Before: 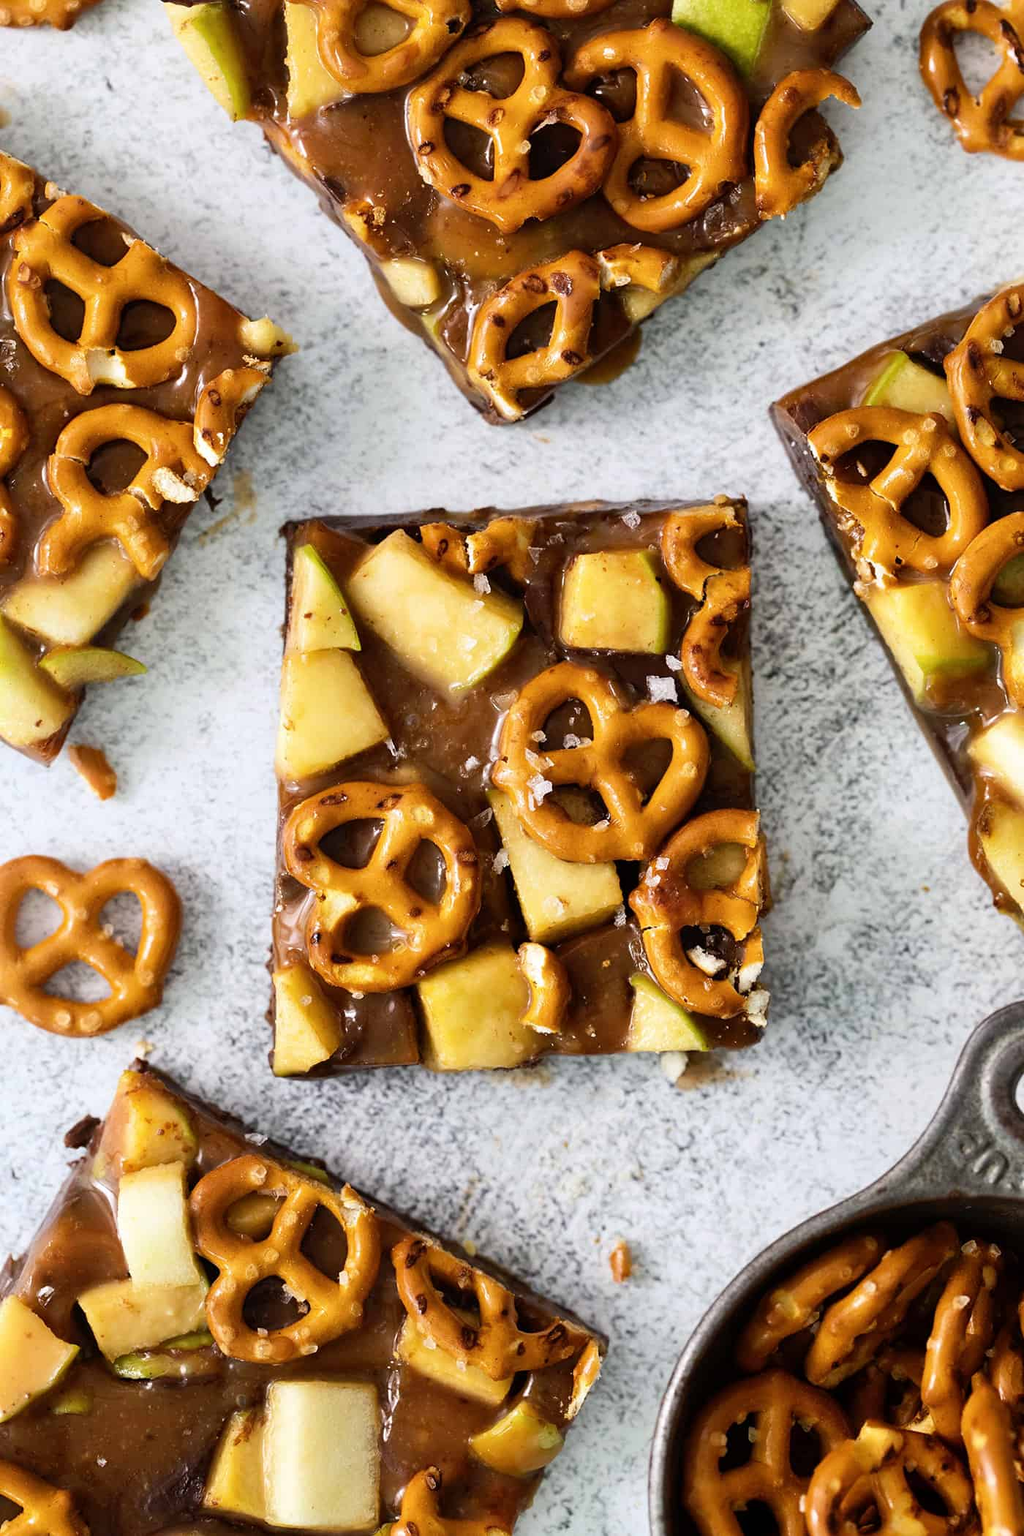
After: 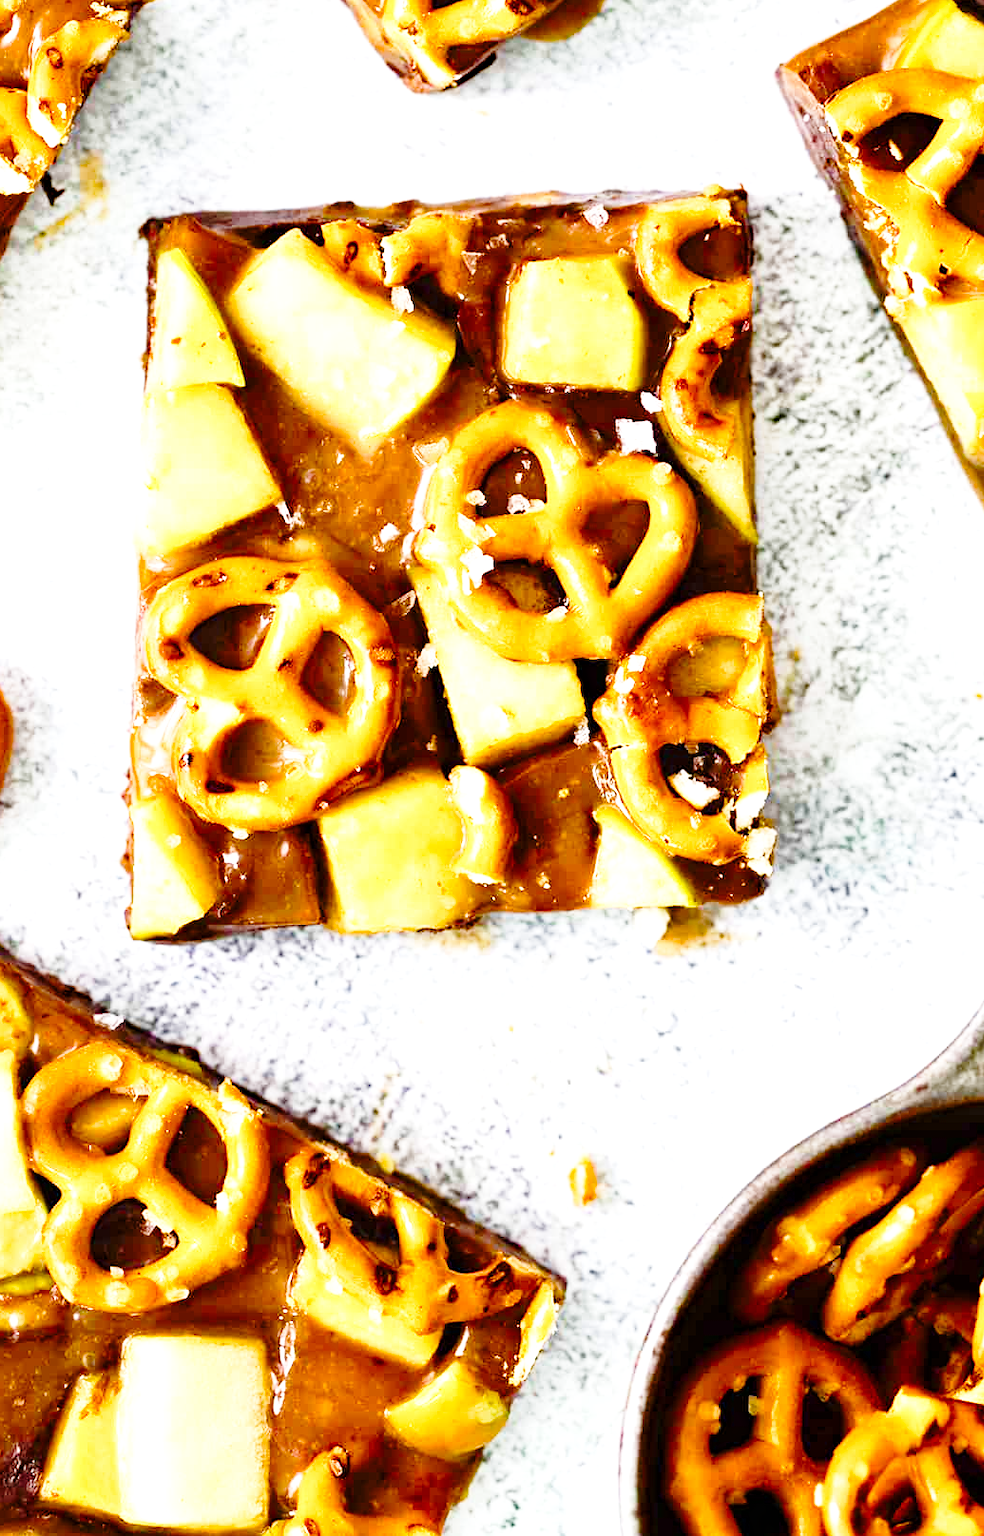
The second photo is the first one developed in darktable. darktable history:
color balance rgb: shadows lift › hue 86.85°, perceptual saturation grading › global saturation 23.281%, perceptual saturation grading › highlights -23.982%, perceptual saturation grading › mid-tones 24.377%, perceptual saturation grading › shadows 40.943%
haze removal: compatibility mode true, adaptive false
crop: left 16.883%, top 23.032%, right 9.068%
contrast brightness saturation: contrast 0.078, saturation 0.023
exposure: exposure 1 EV, compensate highlight preservation false
base curve: curves: ch0 [(0, 0) (0.028, 0.03) (0.121, 0.232) (0.46, 0.748) (0.859, 0.968) (1, 1)], preserve colors none
